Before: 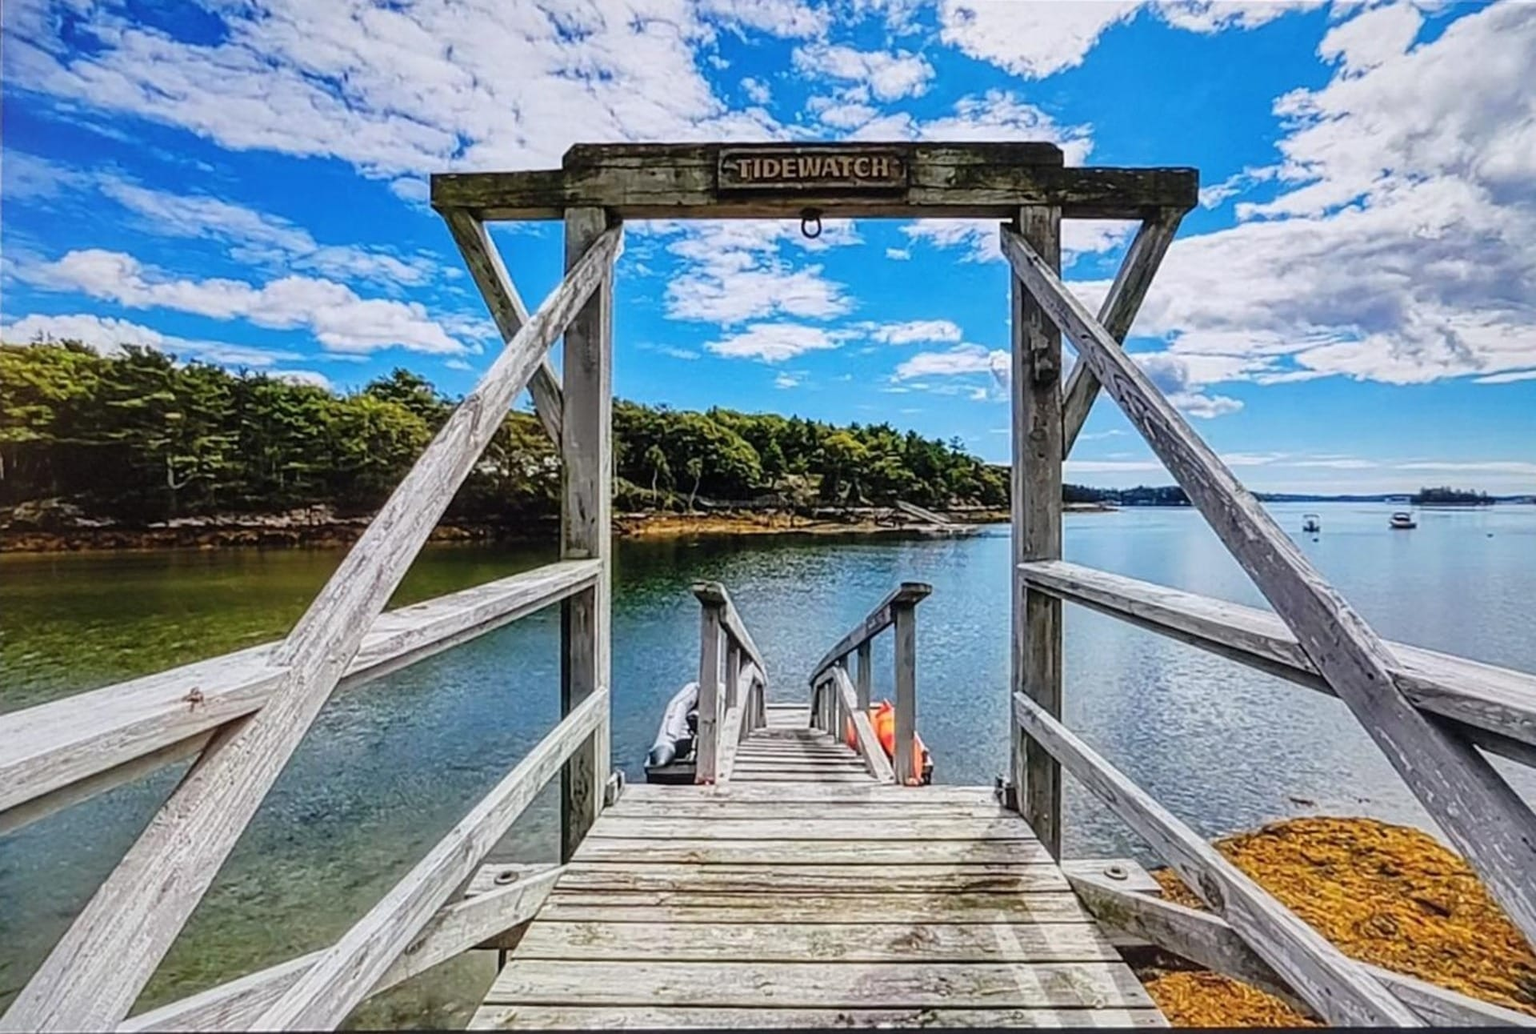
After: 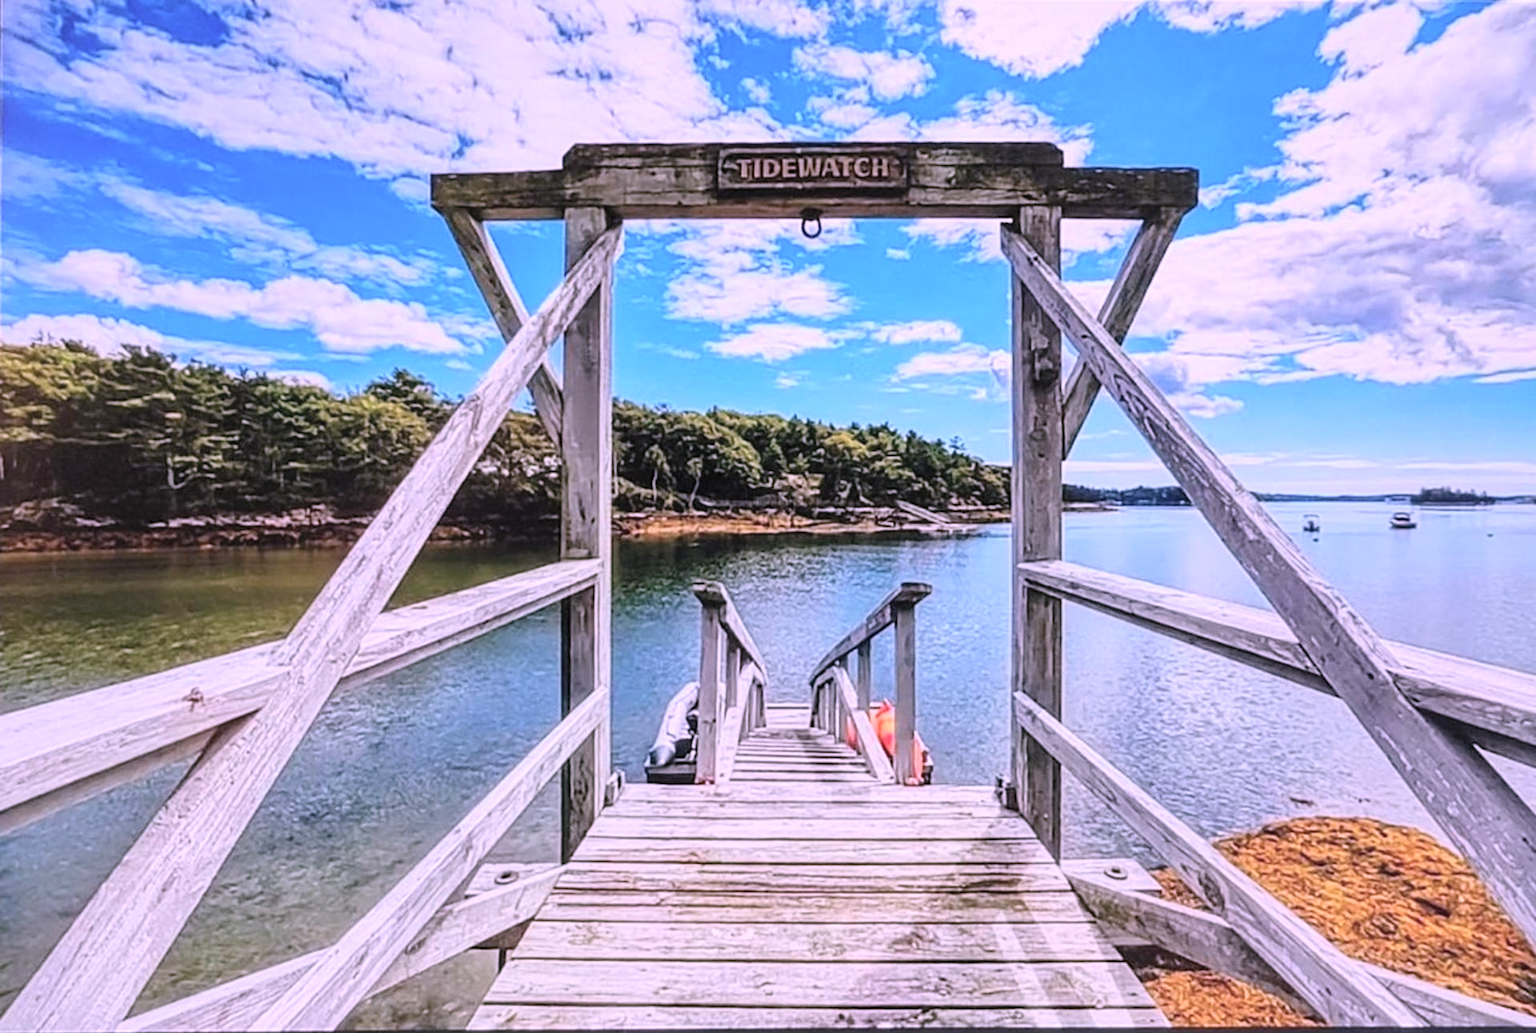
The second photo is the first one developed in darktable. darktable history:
color correction: highlights a* 15.33, highlights b* -20.19
contrast brightness saturation: contrast 0.14, brightness 0.221
